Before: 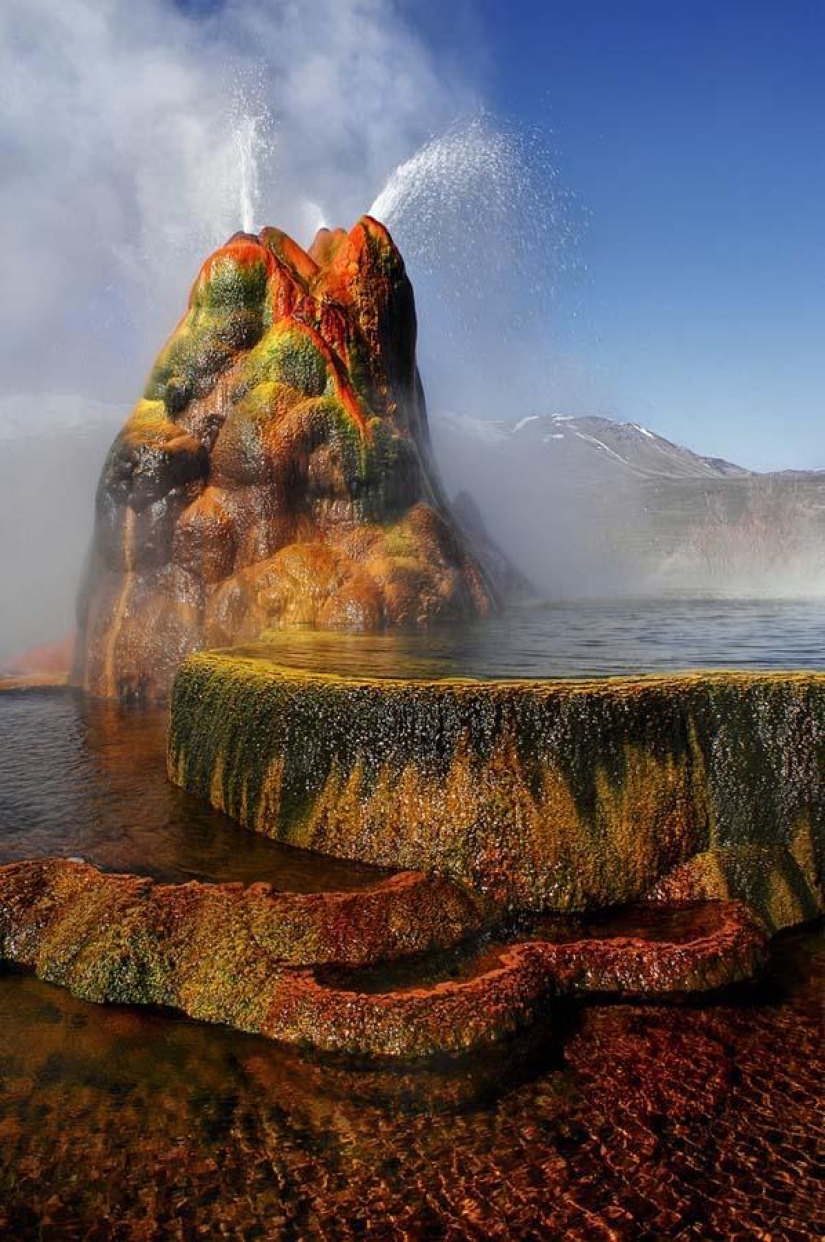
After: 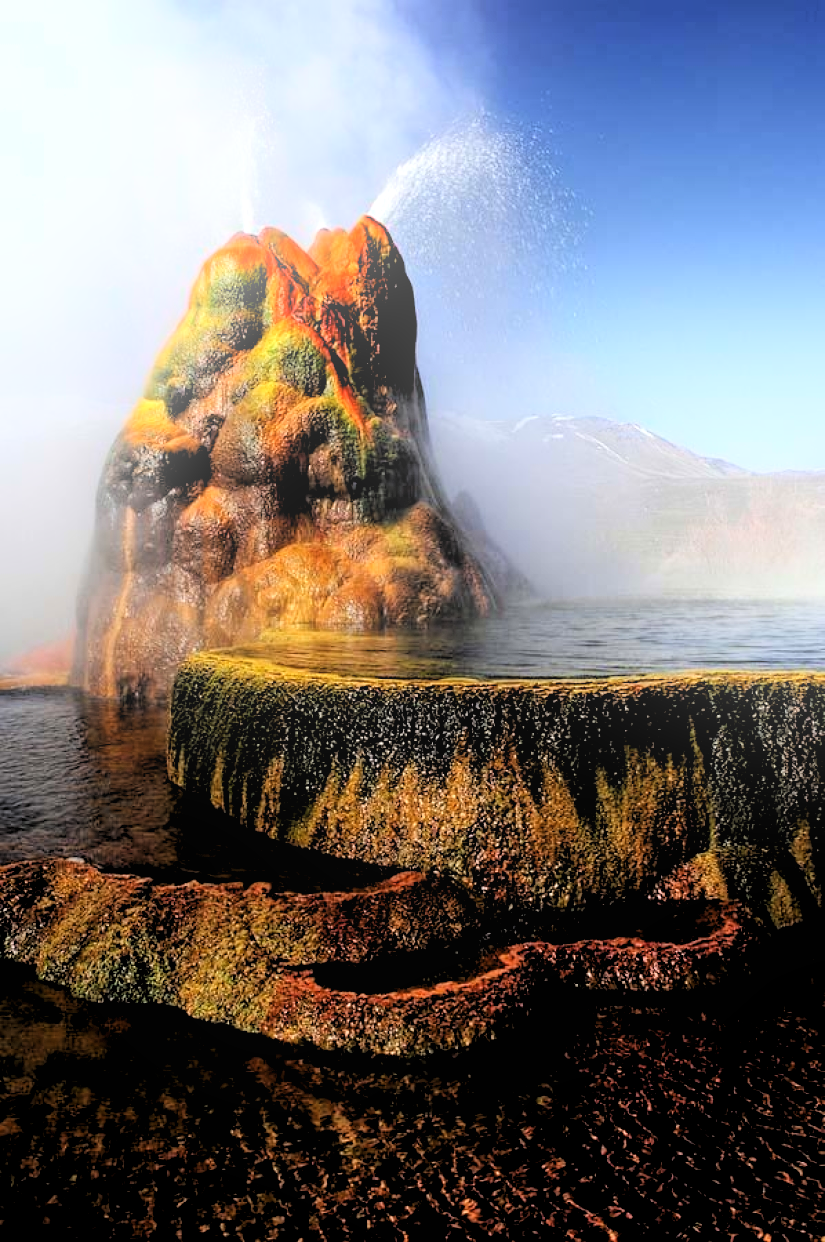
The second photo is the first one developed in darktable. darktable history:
exposure: exposure 0.258 EV, compensate highlight preservation false
rgb levels: levels [[0.029, 0.461, 0.922], [0, 0.5, 1], [0, 0.5, 1]]
tone curve: curves: ch0 [(0.021, 0) (0.104, 0.052) (0.496, 0.526) (0.737, 0.783) (1, 1)], color space Lab, linked channels, preserve colors none
bloom: on, module defaults
